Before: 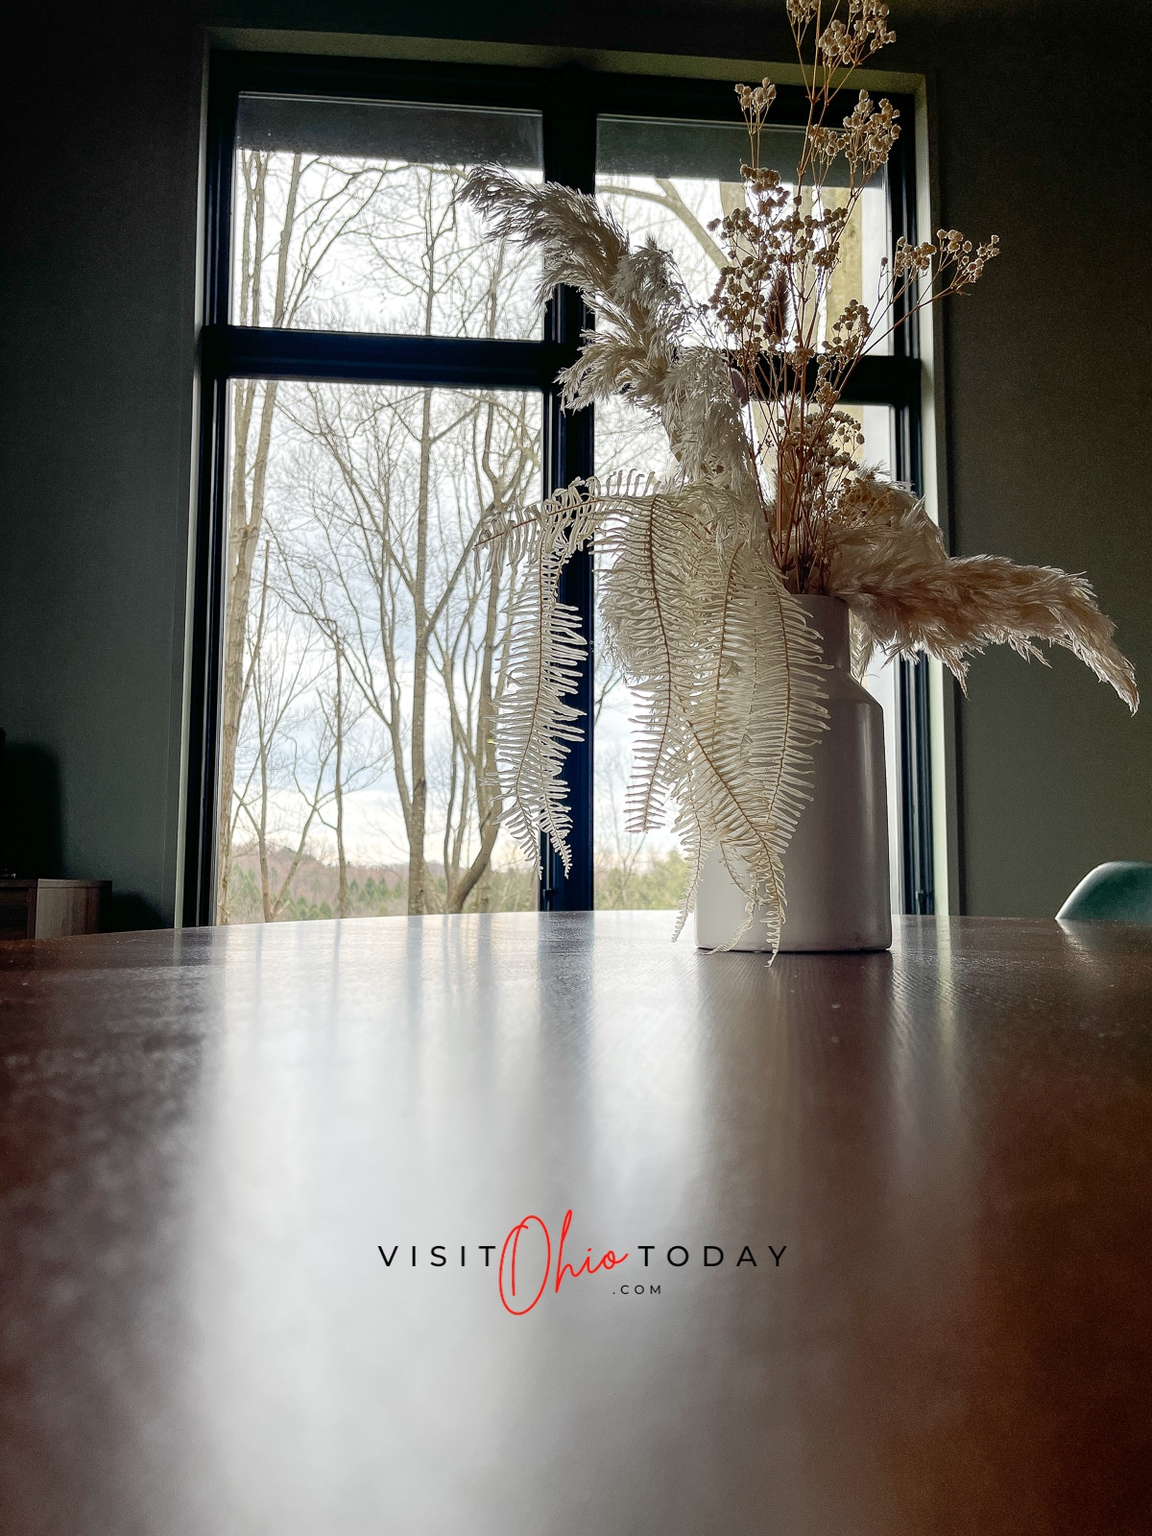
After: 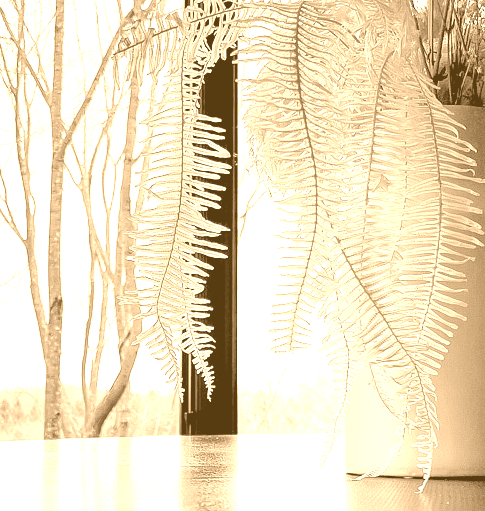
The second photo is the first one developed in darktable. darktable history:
colorize: hue 28.8°, source mix 100%
color correction: highlights a* 7.34, highlights b* 4.37
levels: levels [0, 0.397, 0.955]
exposure: black level correction 0.007, exposure 0.159 EV, compensate highlight preservation false
crop: left 31.751%, top 32.172%, right 27.8%, bottom 35.83%
shadows and highlights: soften with gaussian
